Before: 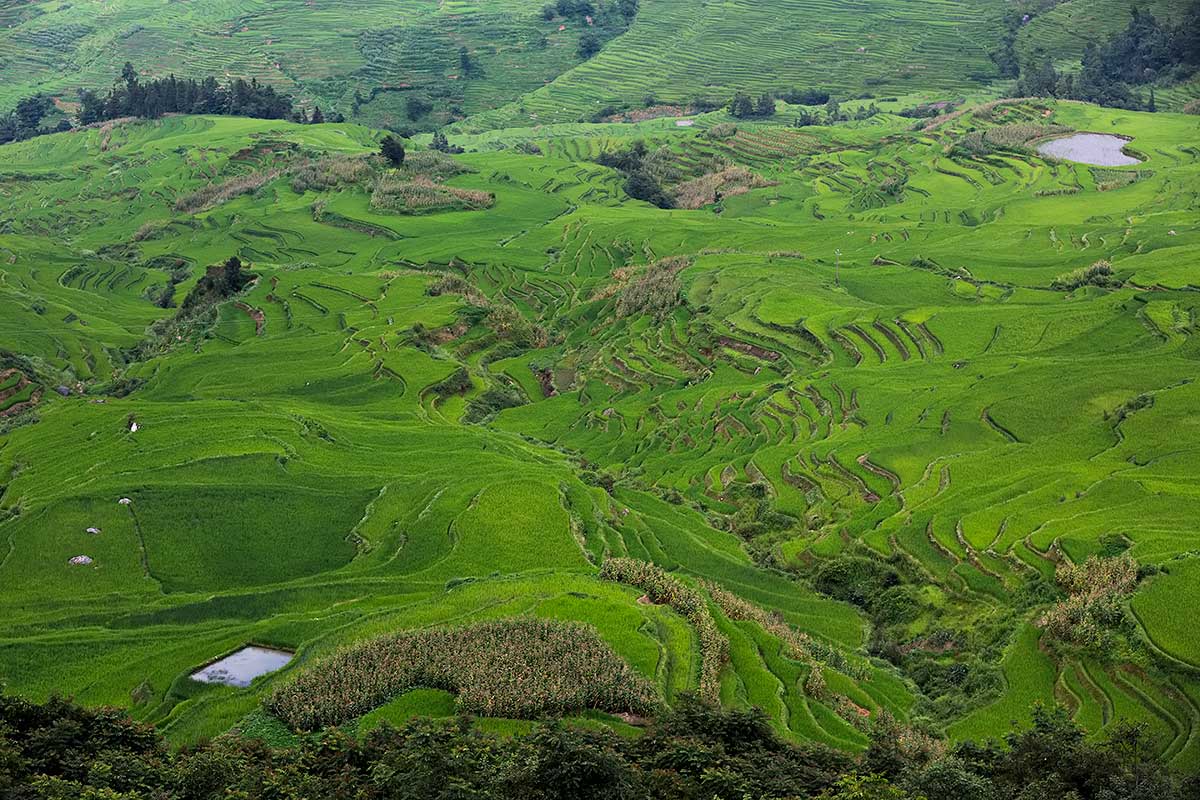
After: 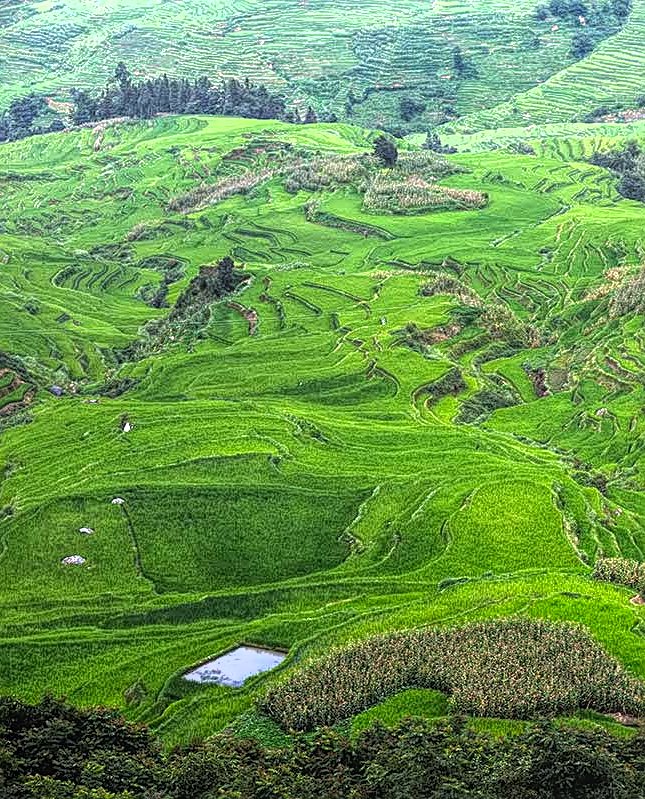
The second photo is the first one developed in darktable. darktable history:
sharpen: on, module defaults
exposure: black level correction 0, exposure 0.7 EV, compensate exposure bias true, compensate highlight preservation false
crop: left 0.587%, right 45.588%, bottom 0.086%
local contrast: highlights 20%, shadows 30%, detail 200%, midtone range 0.2
white balance: red 0.967, blue 1.049
tone equalizer: -8 EV -0.75 EV, -7 EV -0.7 EV, -6 EV -0.6 EV, -5 EV -0.4 EV, -3 EV 0.4 EV, -2 EV 0.6 EV, -1 EV 0.7 EV, +0 EV 0.75 EV, edges refinement/feathering 500, mask exposure compensation -1.57 EV, preserve details no
